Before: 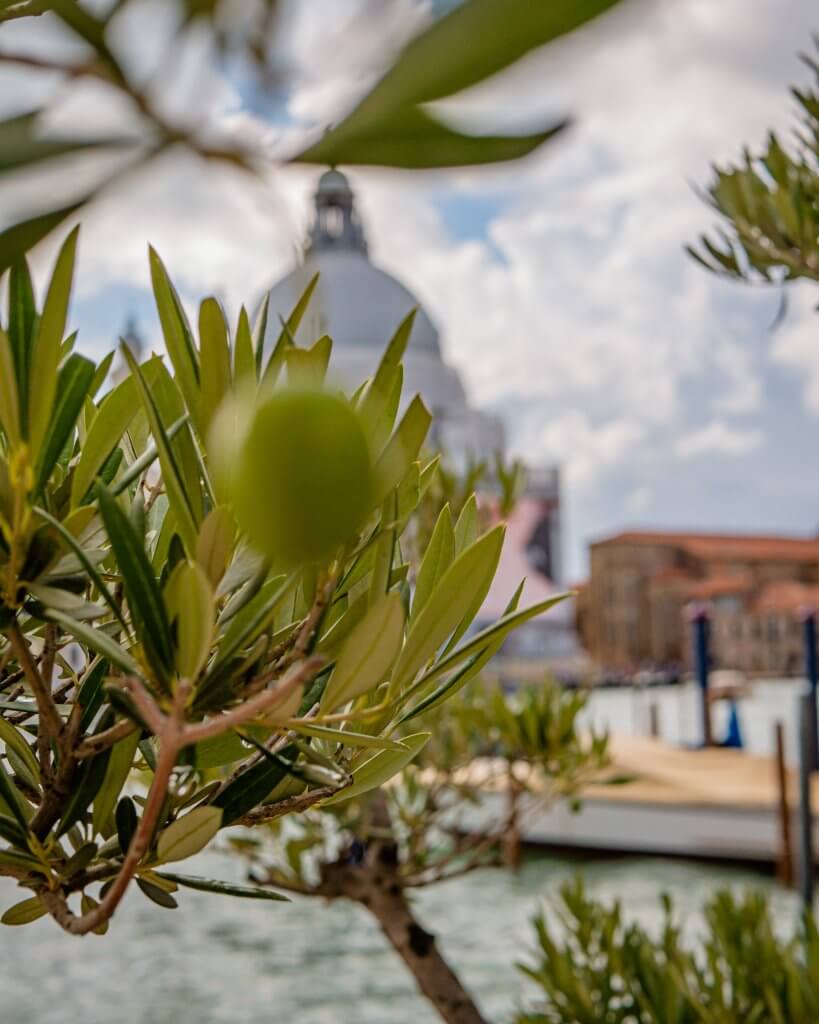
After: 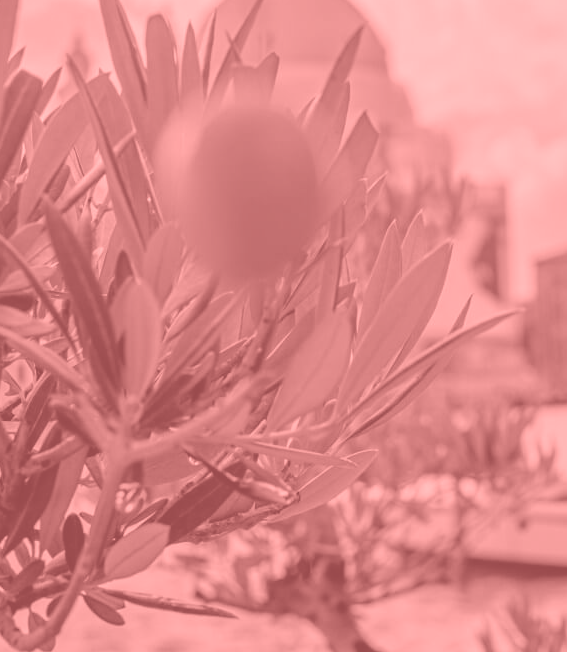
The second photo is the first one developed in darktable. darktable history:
crop: left 6.488%, top 27.668%, right 24.183%, bottom 8.656%
color correction: highlights a* -0.482, highlights b* 0.161, shadows a* 4.66, shadows b* 20.72
colorize: saturation 51%, source mix 50.67%, lightness 50.67%
